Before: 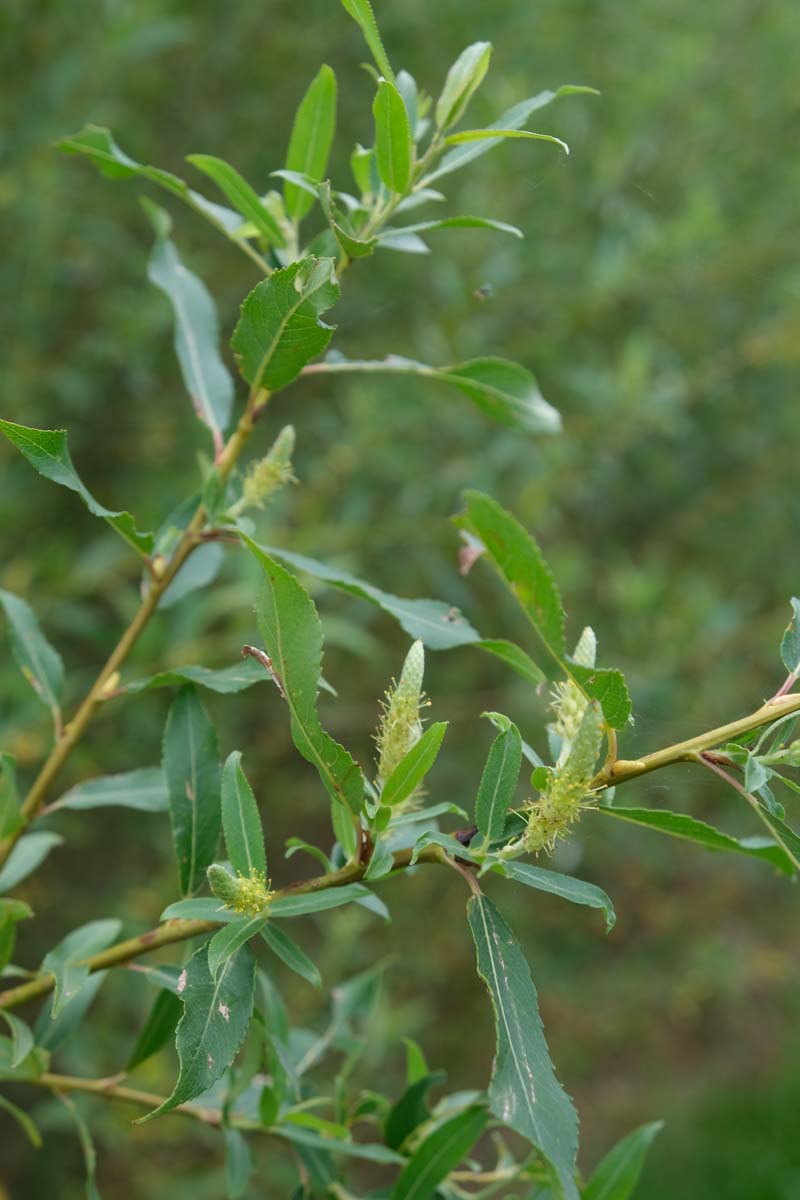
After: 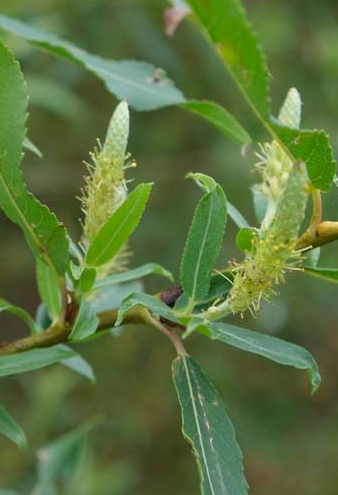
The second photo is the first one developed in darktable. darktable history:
crop: left 36.984%, top 44.971%, right 20.678%, bottom 13.701%
contrast brightness saturation: contrast -0.012, brightness -0.007, saturation 0.041
